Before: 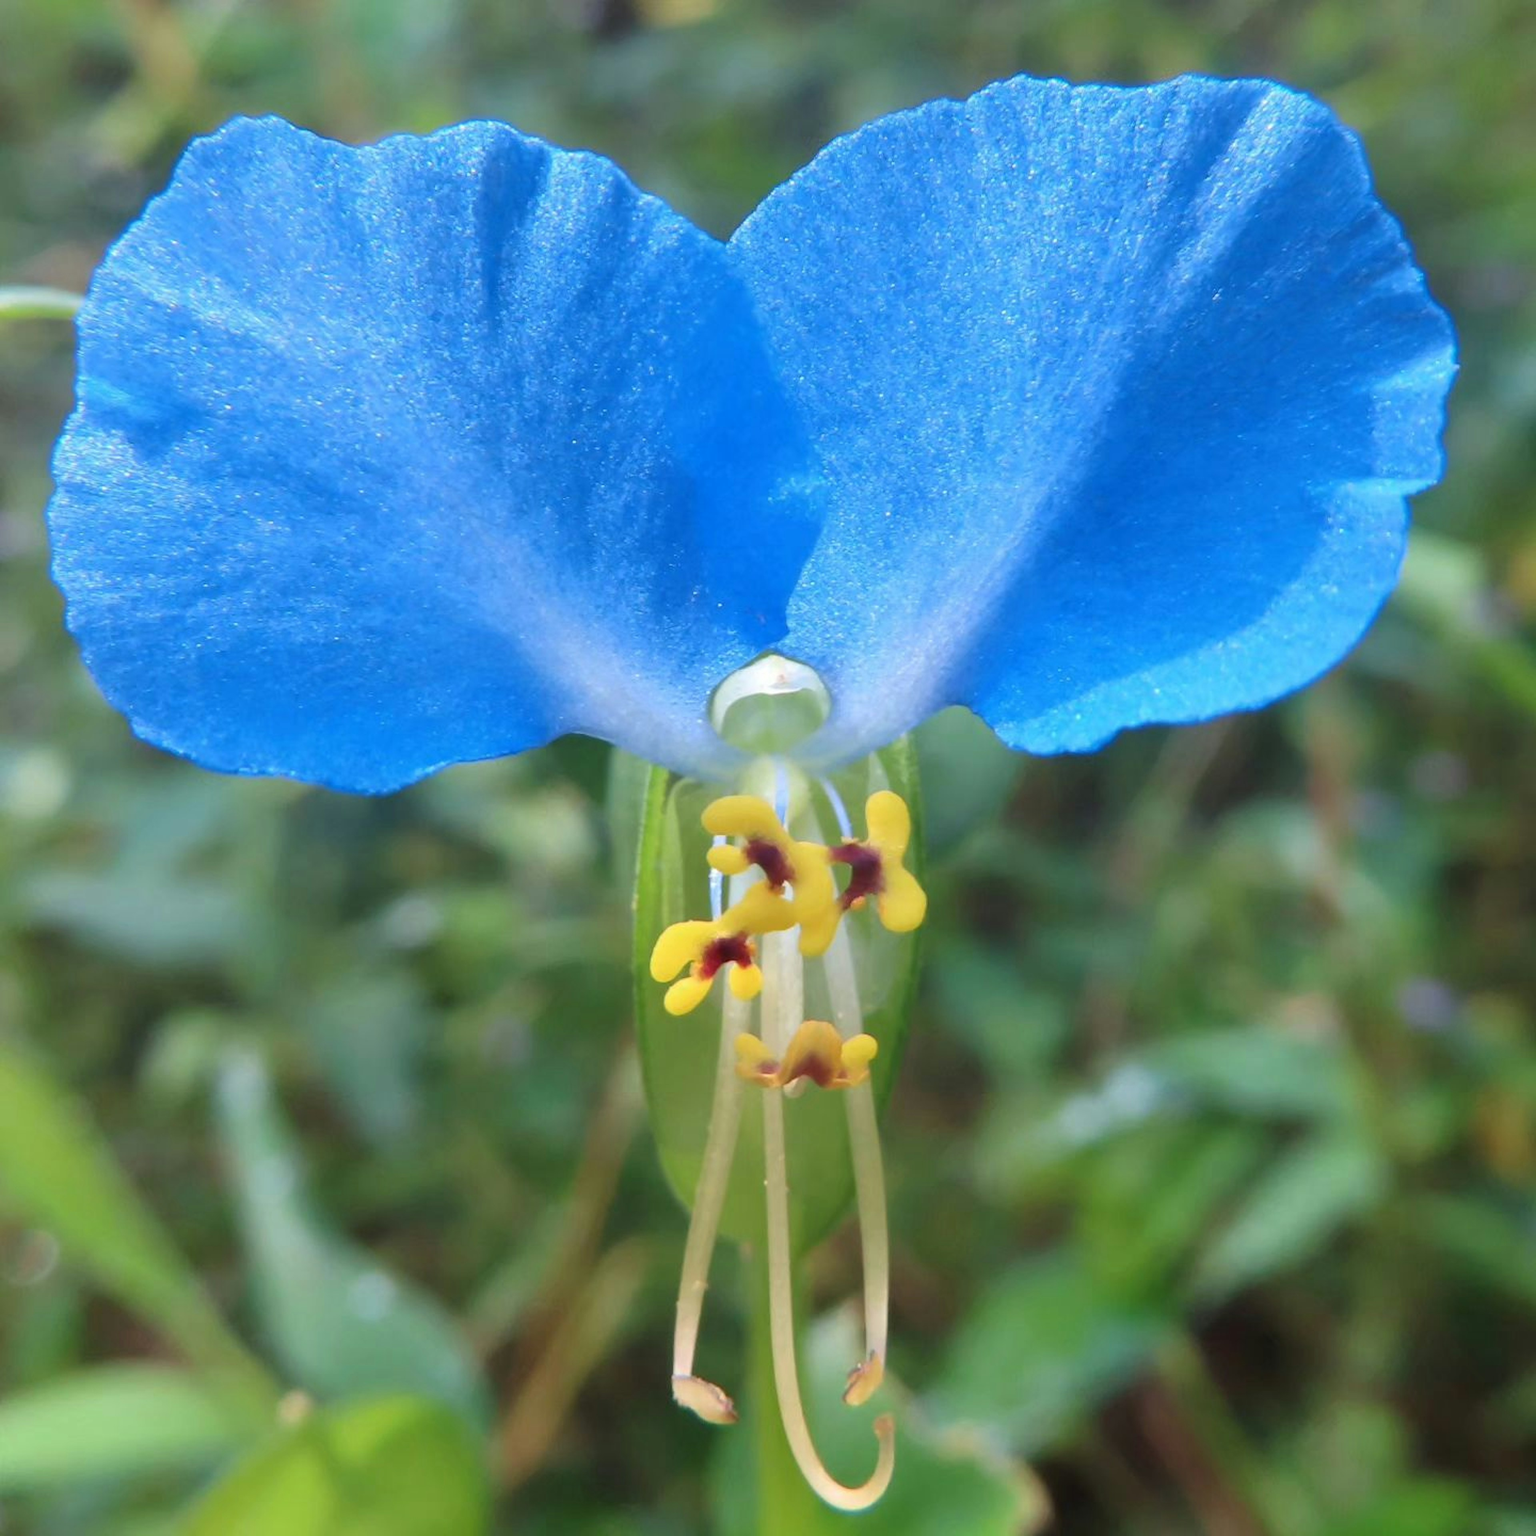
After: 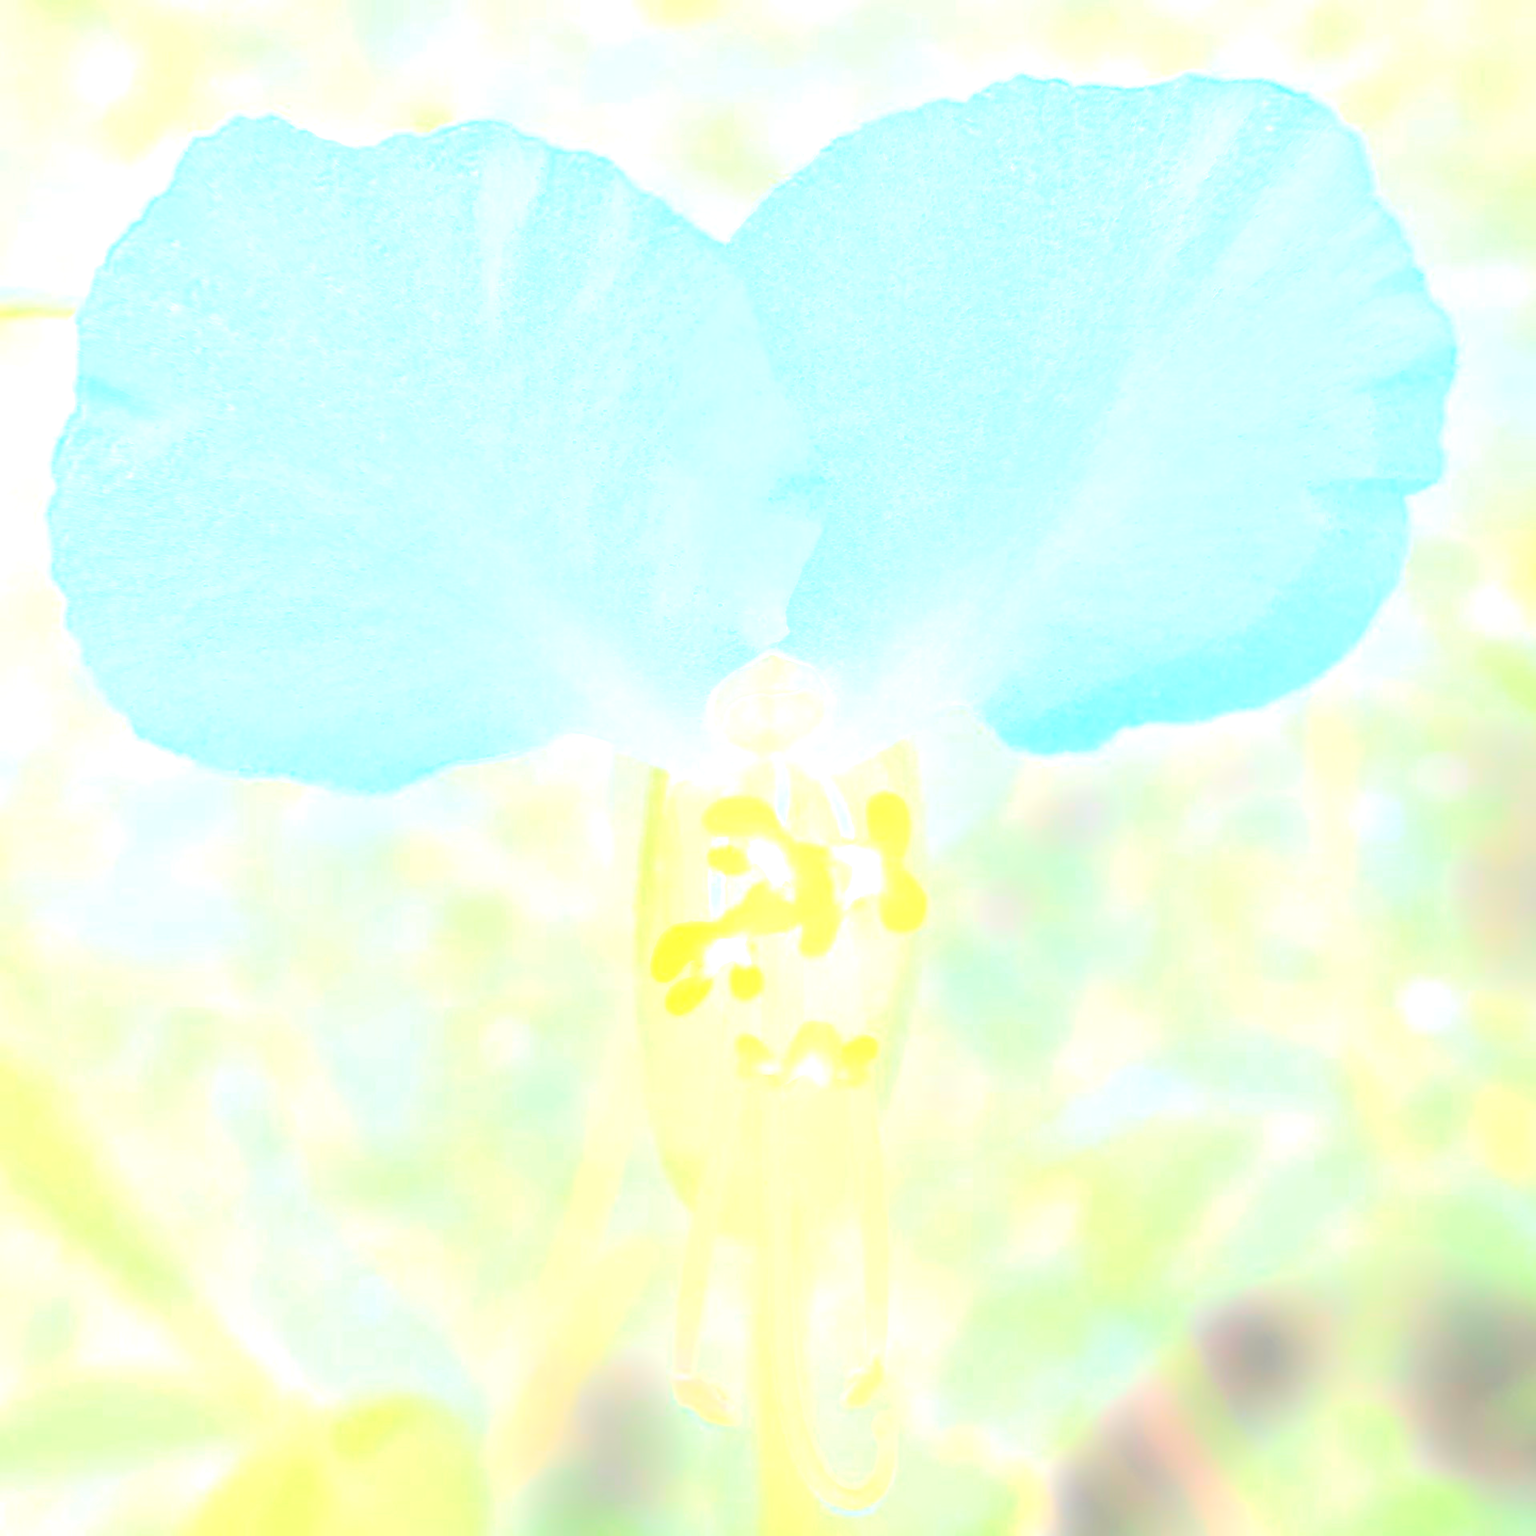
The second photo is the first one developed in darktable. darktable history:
sharpen: on, module defaults
white balance: red 1.029, blue 0.92
contrast brightness saturation: contrast 0.1, brightness 0.3, saturation 0.14
bloom: size 25%, threshold 5%, strength 90%
